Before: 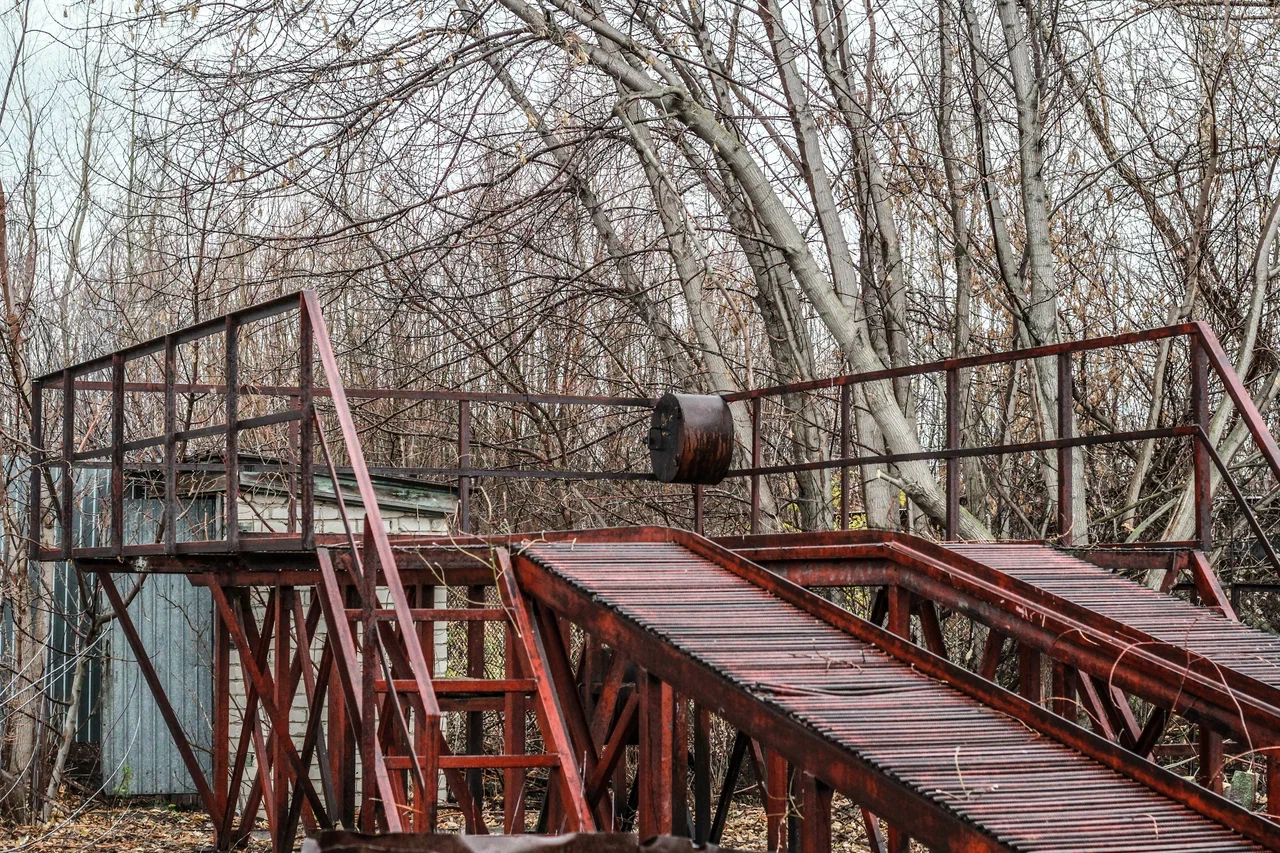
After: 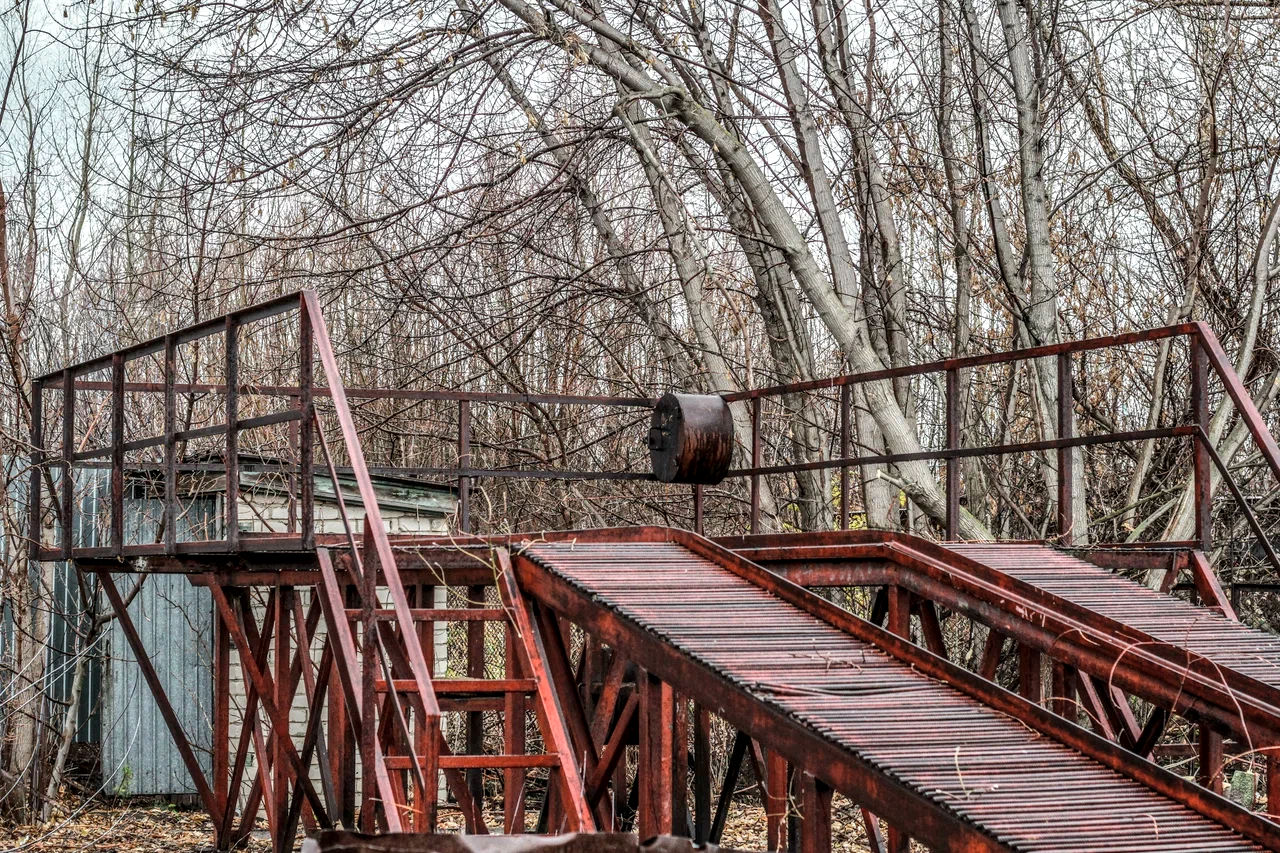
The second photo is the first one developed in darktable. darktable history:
local contrast: detail 130%
shadows and highlights: soften with gaussian
